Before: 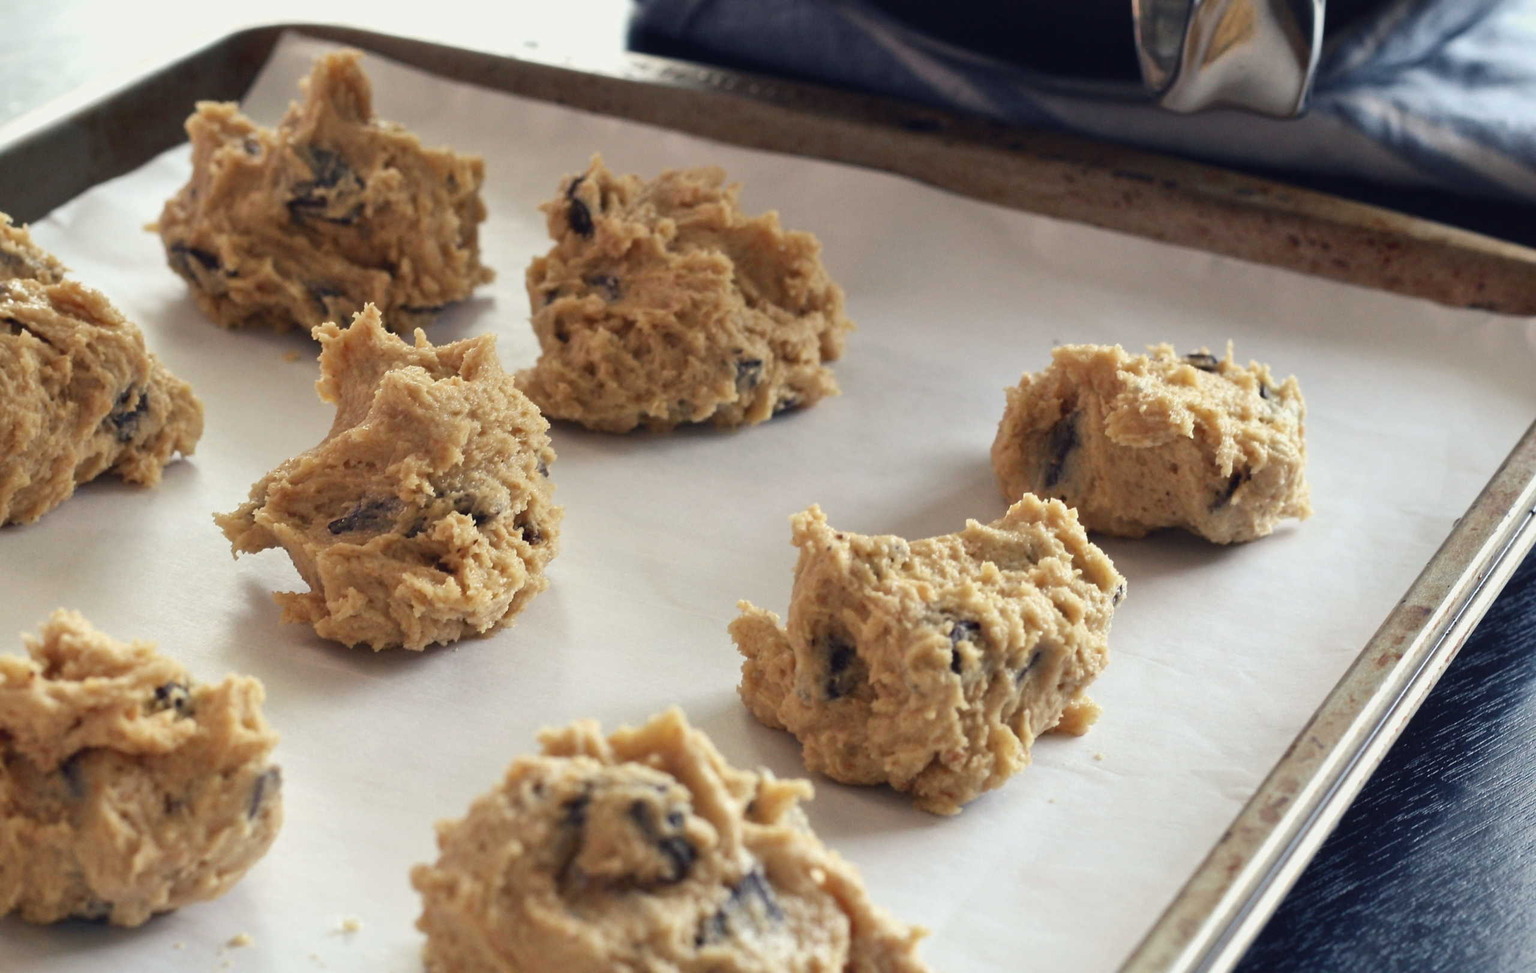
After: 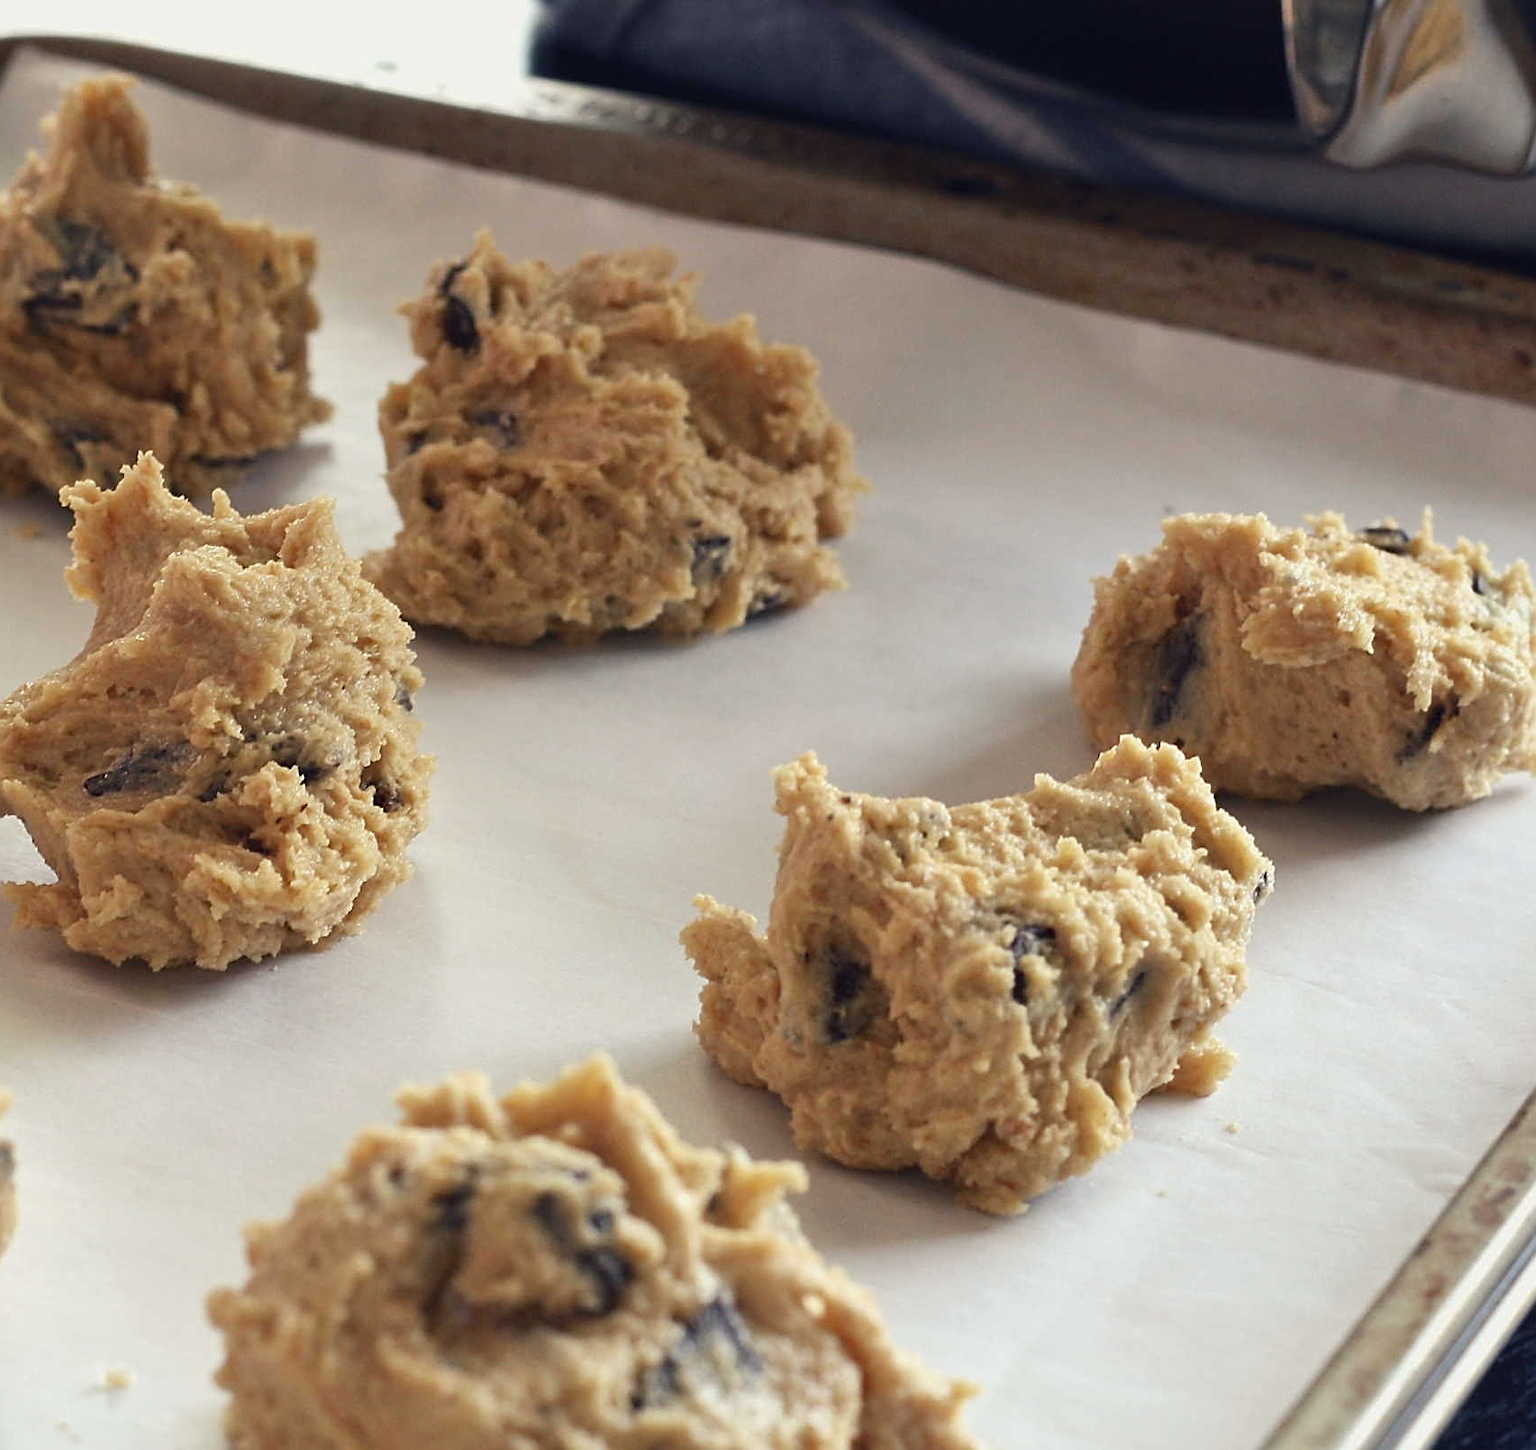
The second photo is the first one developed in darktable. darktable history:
crop and rotate: left 17.729%, right 15.148%
sharpen: amount 0.602
